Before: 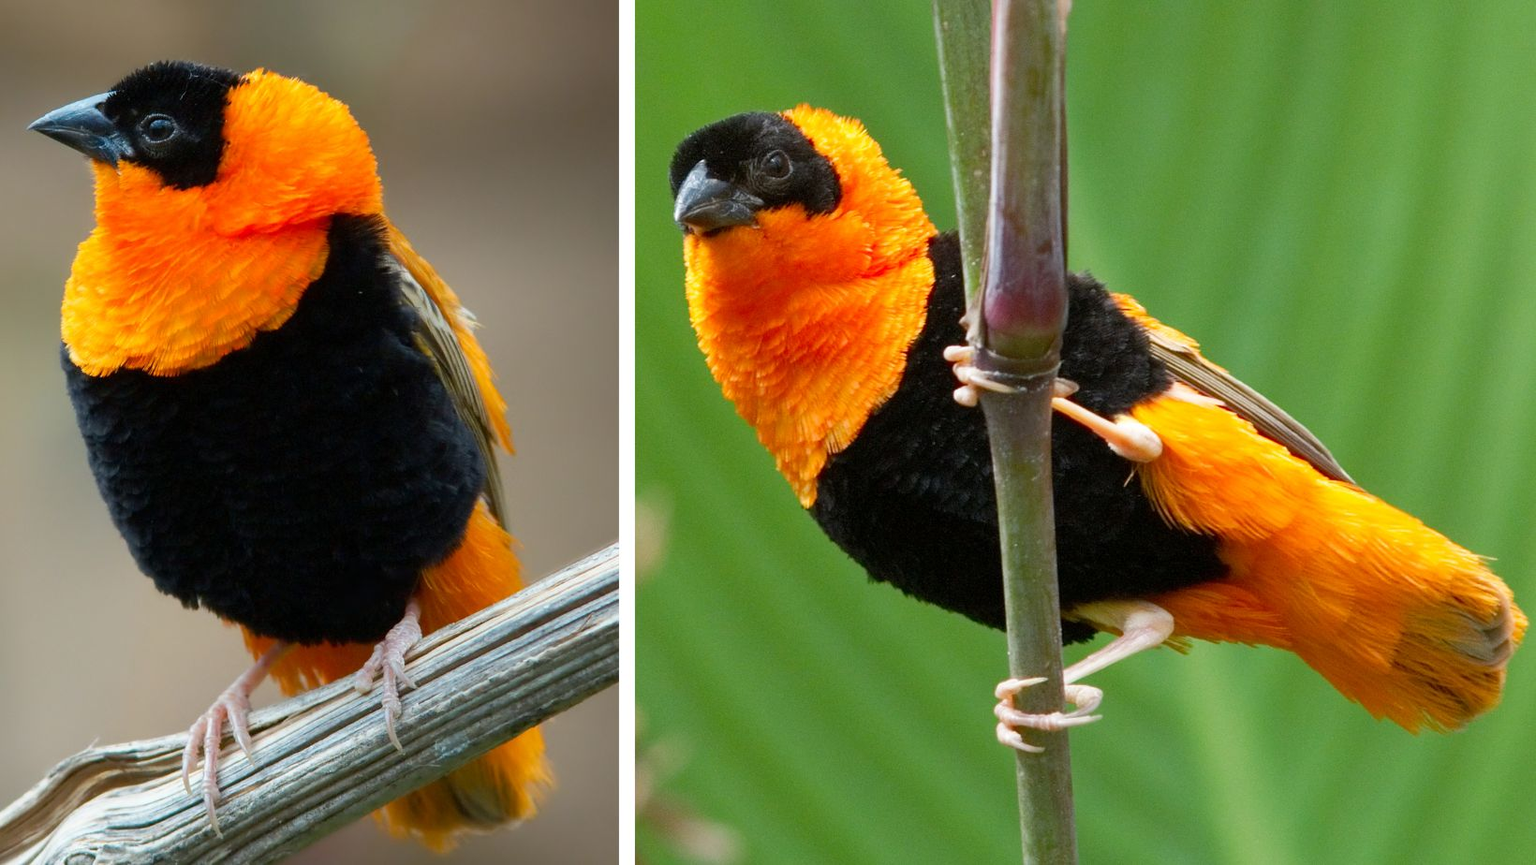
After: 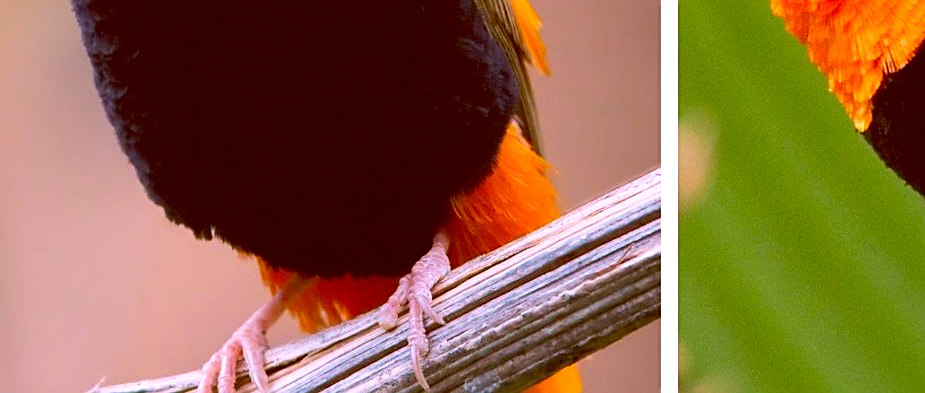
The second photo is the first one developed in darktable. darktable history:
contrast brightness saturation: contrast 0.13, brightness -0.05, saturation 0.16
velvia: on, module defaults
local contrast: mode bilateral grid, contrast 20, coarseness 50, detail 120%, midtone range 0.2
white balance: red 1.188, blue 1.11
sharpen: on, module defaults
crop: top 44.483%, right 43.593%, bottom 12.892%
color balance: lift [1, 1.011, 0.999, 0.989], gamma [1.109, 1.045, 1.039, 0.955], gain [0.917, 0.936, 0.952, 1.064], contrast 2.32%, contrast fulcrum 19%, output saturation 101%
